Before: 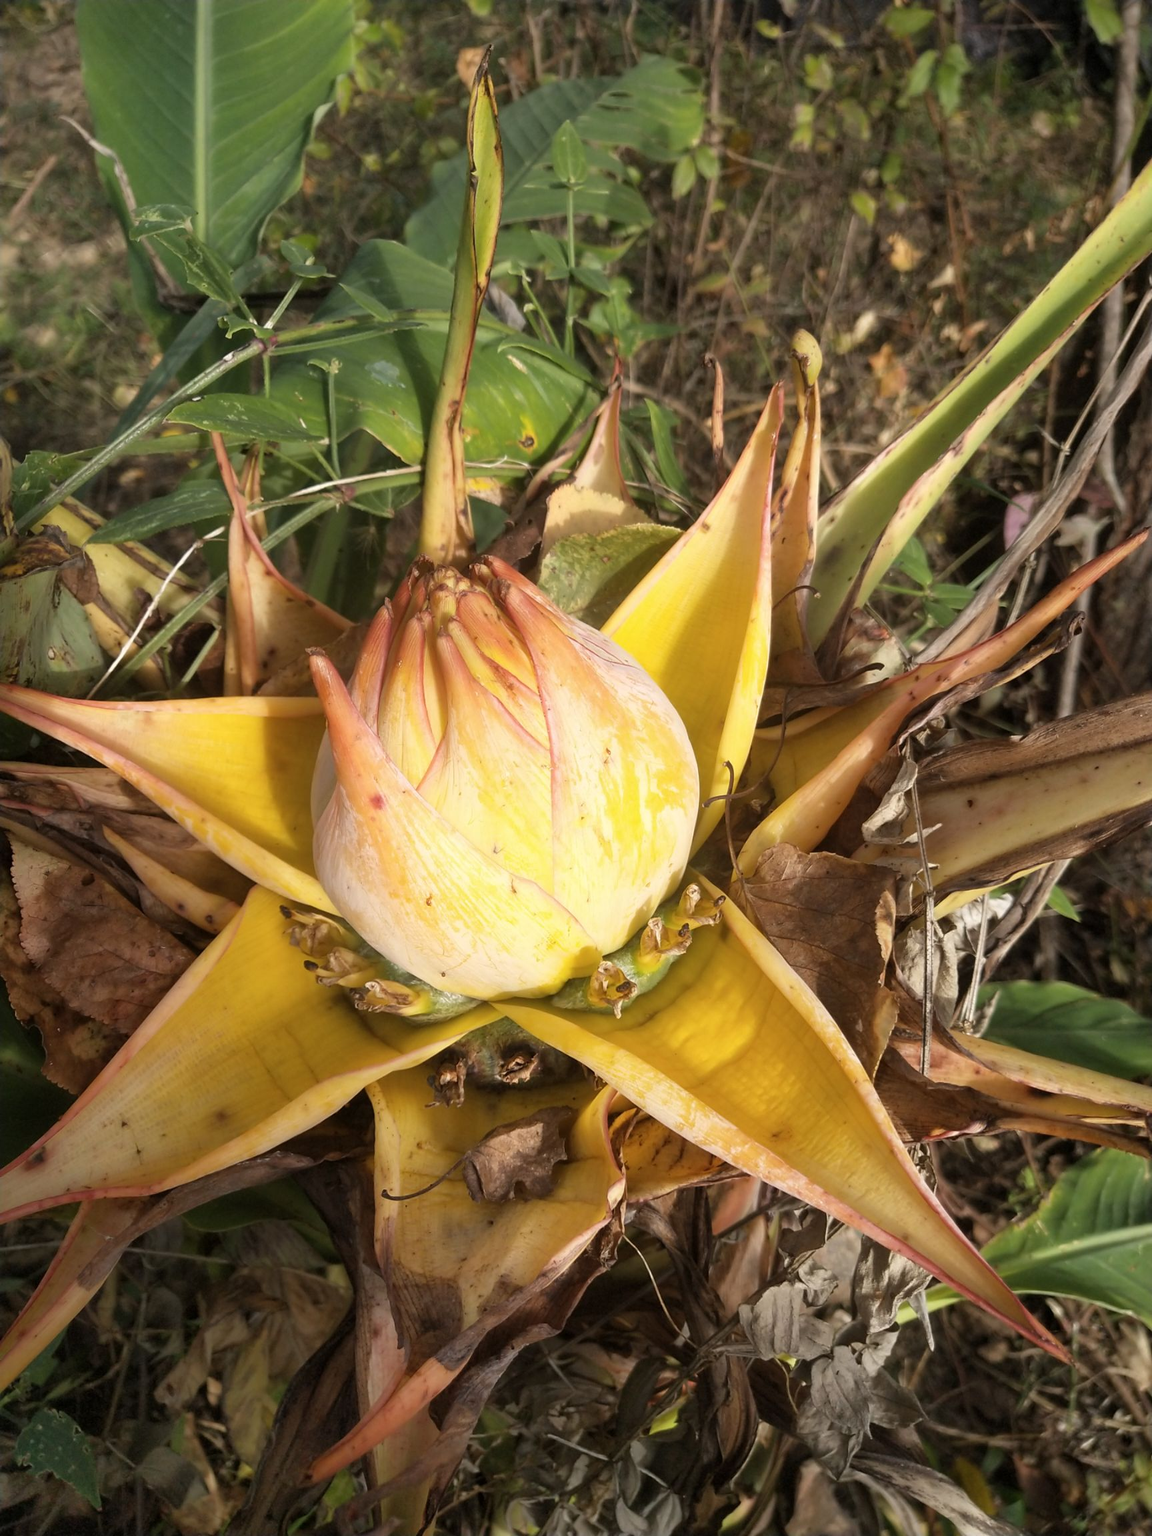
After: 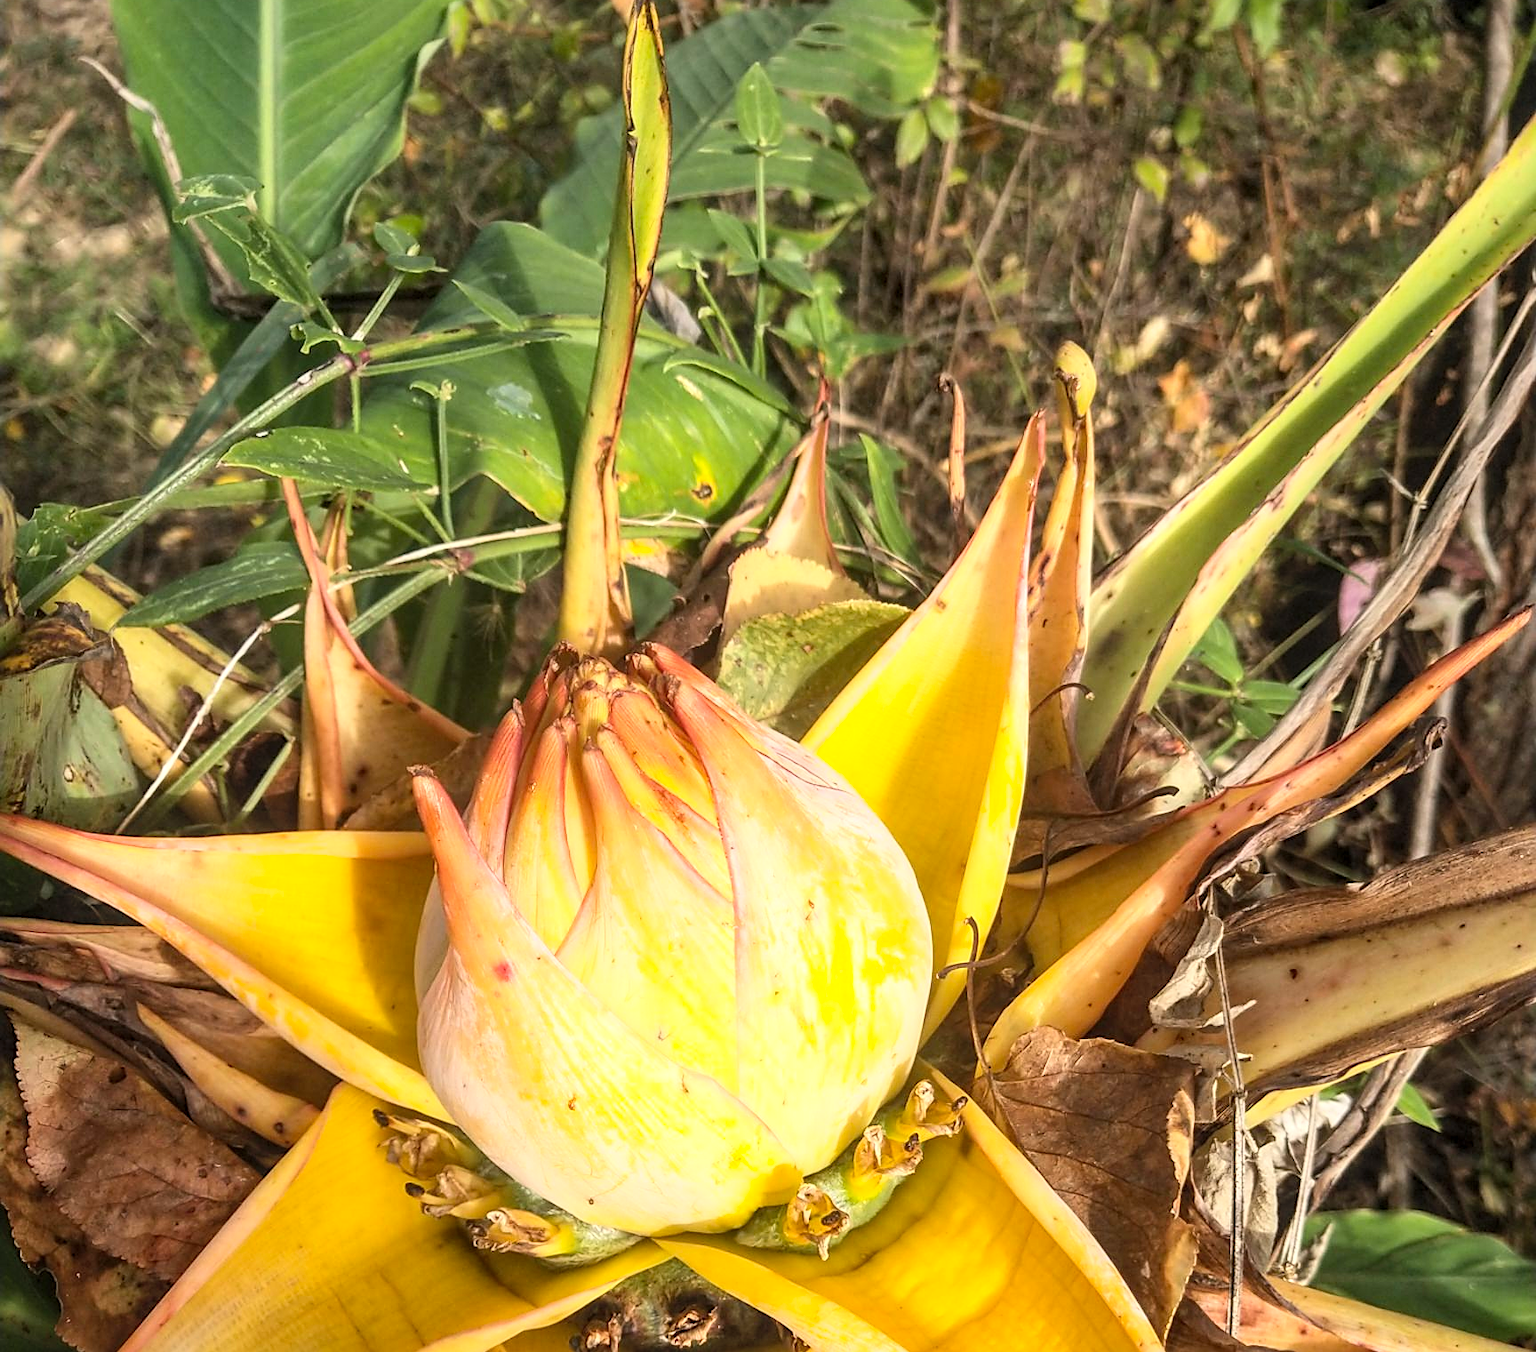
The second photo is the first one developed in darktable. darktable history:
local contrast: highlights 53%, shadows 52%, detail 130%, midtone range 0.451
crop and rotate: top 4.799%, bottom 29.172%
sharpen: on, module defaults
contrast brightness saturation: contrast 0.239, brightness 0.256, saturation 0.38
